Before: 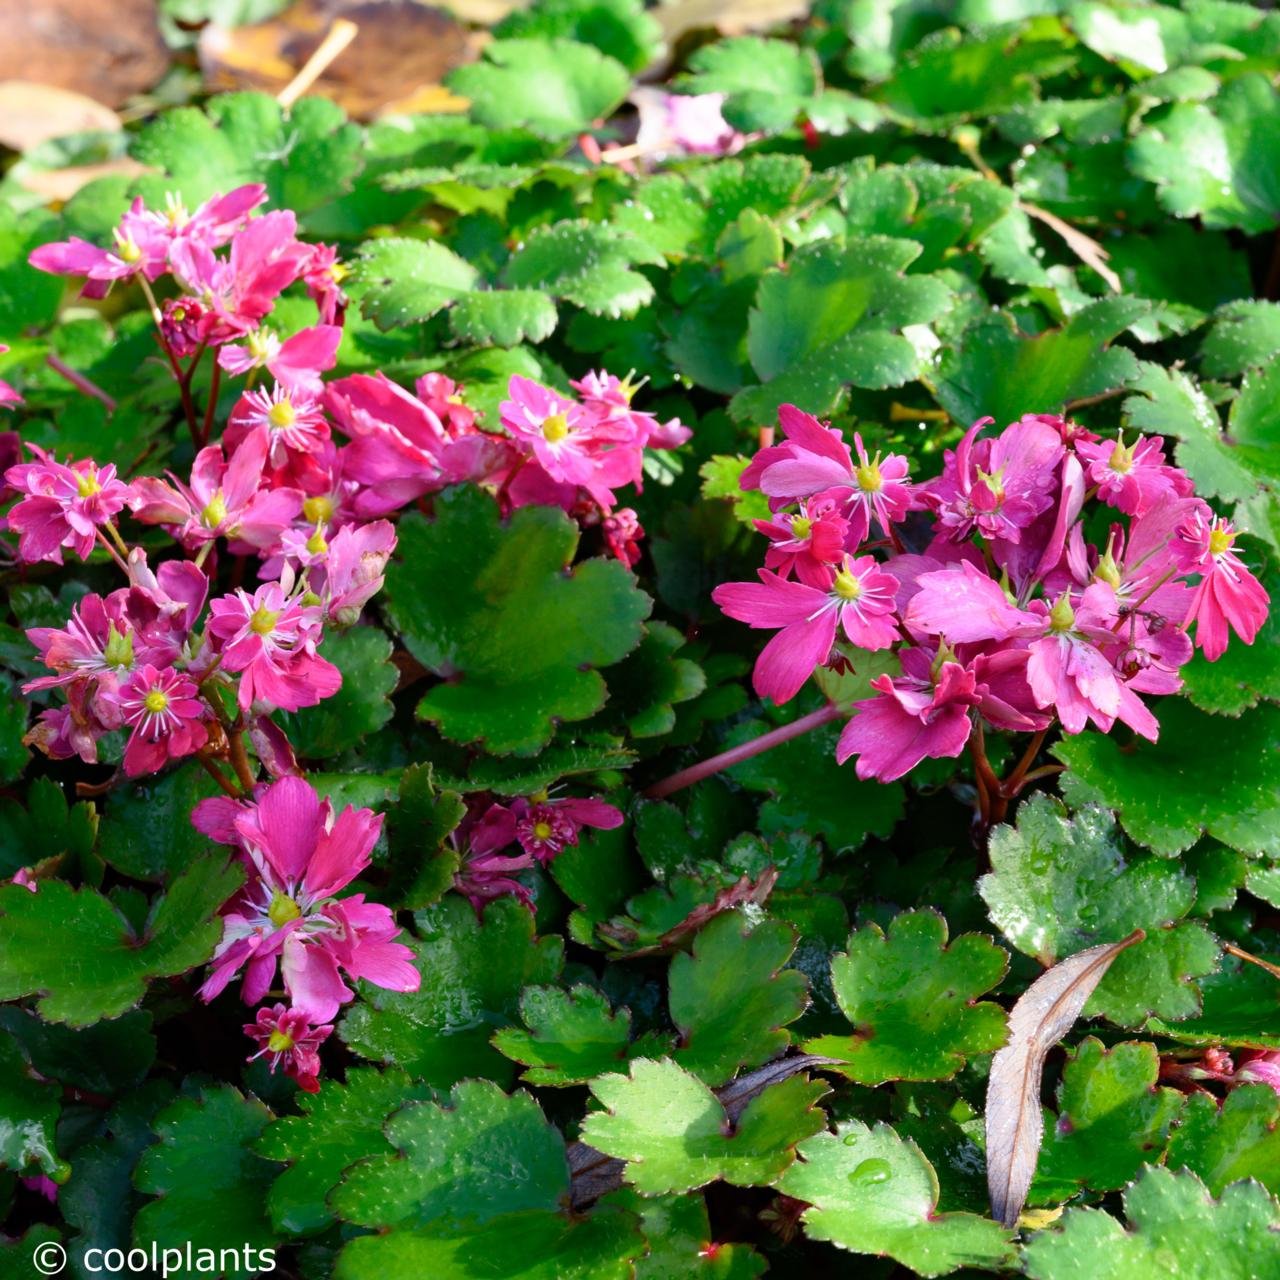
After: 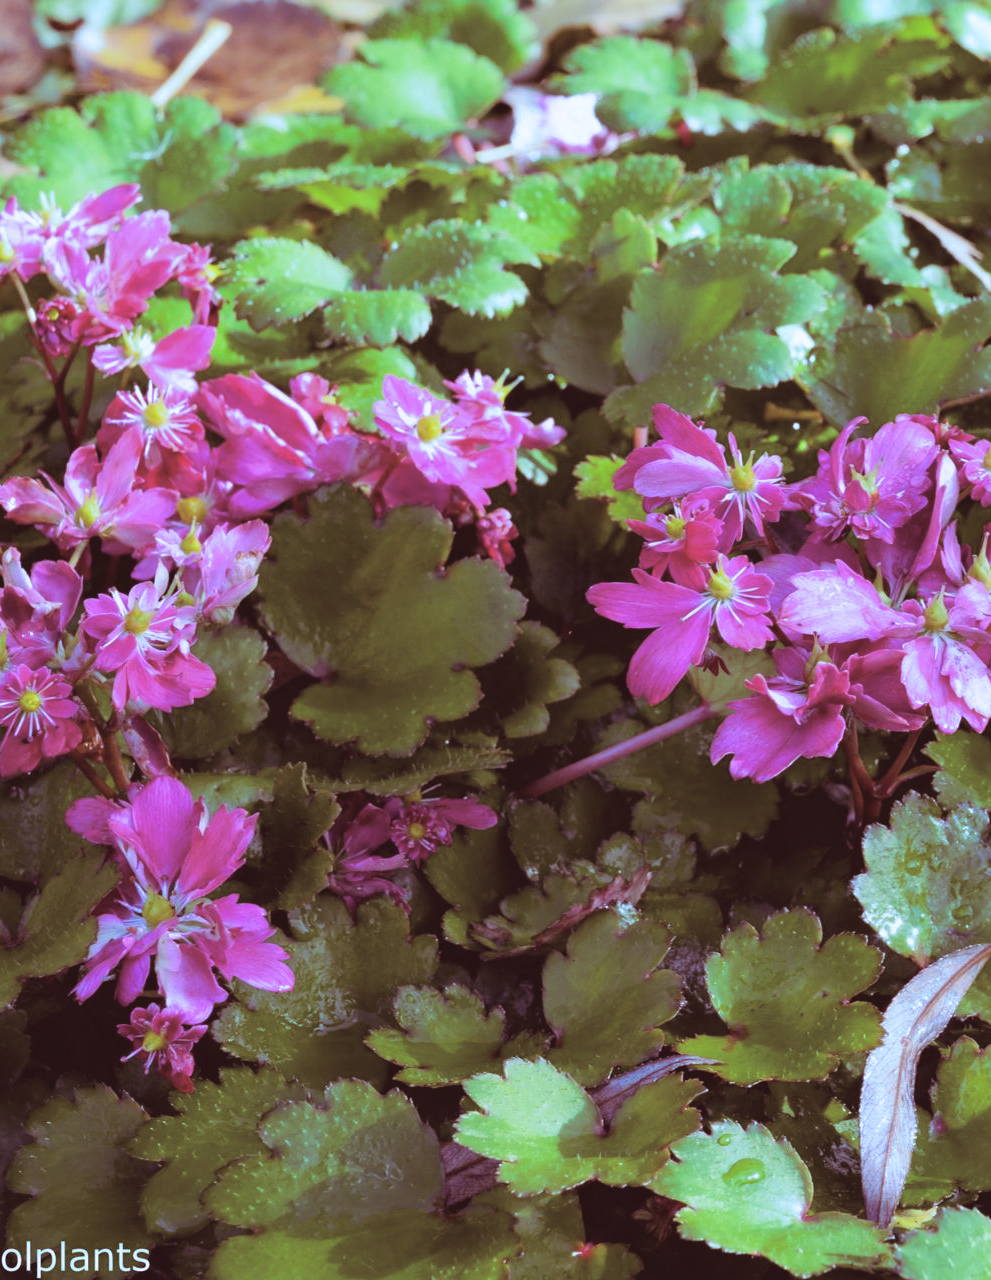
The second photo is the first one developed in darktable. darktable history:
crop: left 9.88%, right 12.664%
contrast brightness saturation: contrast -0.15, brightness 0.05, saturation -0.12
split-toning: highlights › hue 180°
white balance: red 0.871, blue 1.249
